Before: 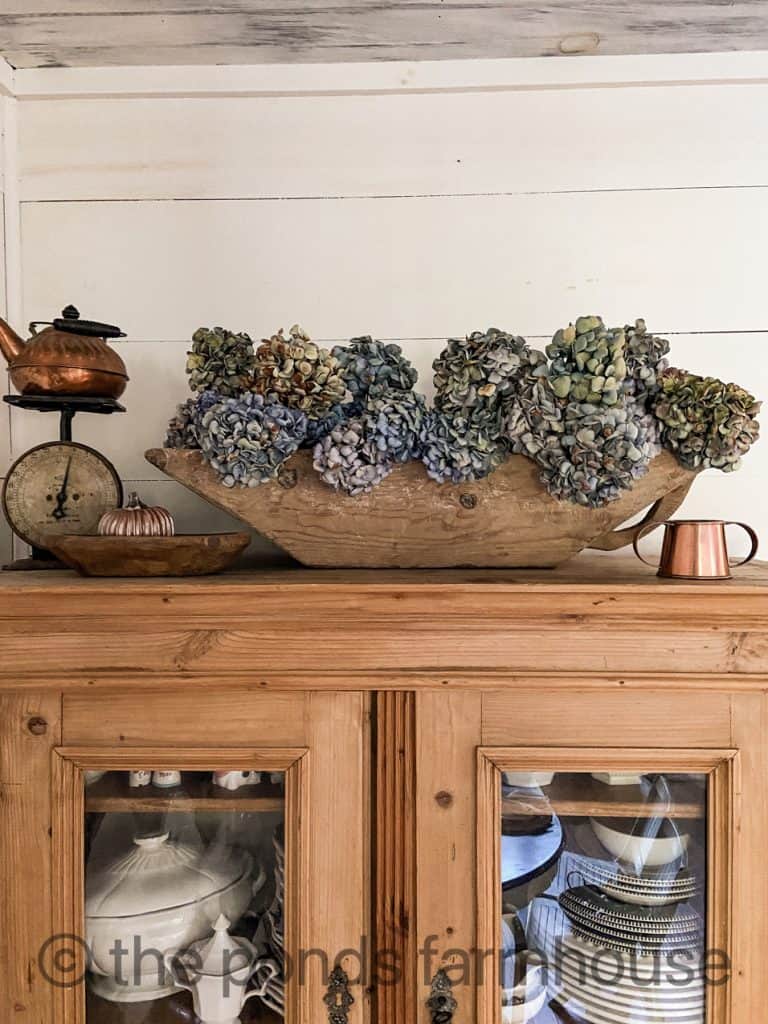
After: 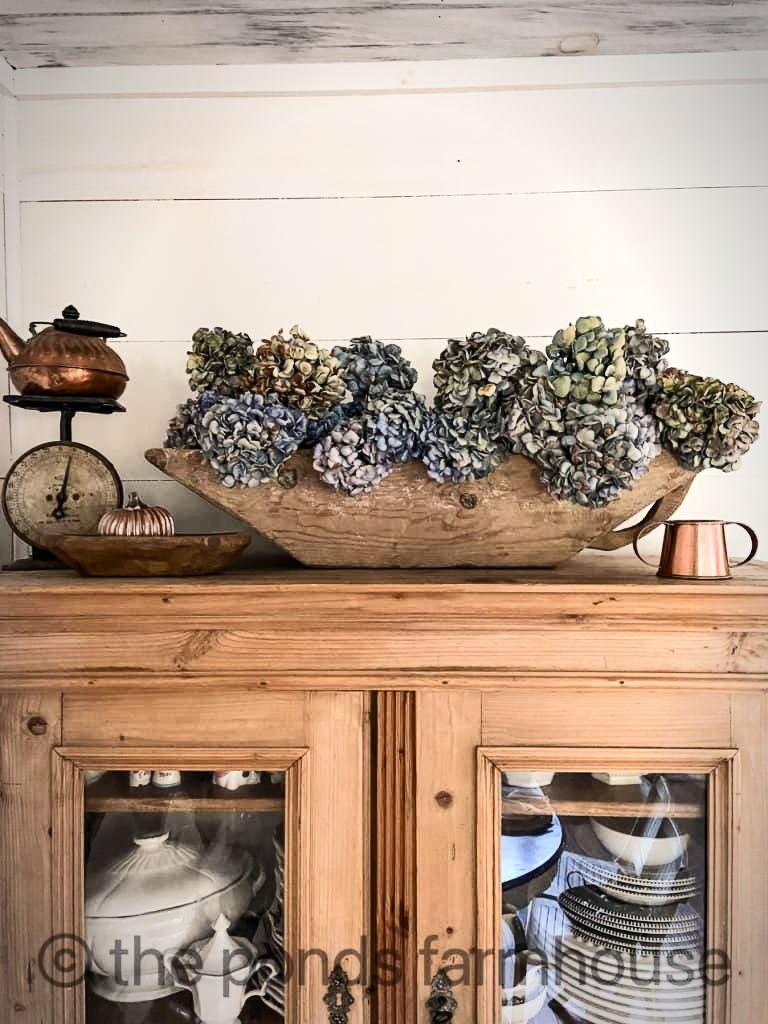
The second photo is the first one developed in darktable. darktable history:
exposure: exposure 0.126 EV, compensate exposure bias true, compensate highlight preservation false
contrast brightness saturation: contrast 0.242, brightness 0.088
vignetting: automatic ratio true, unbound false
